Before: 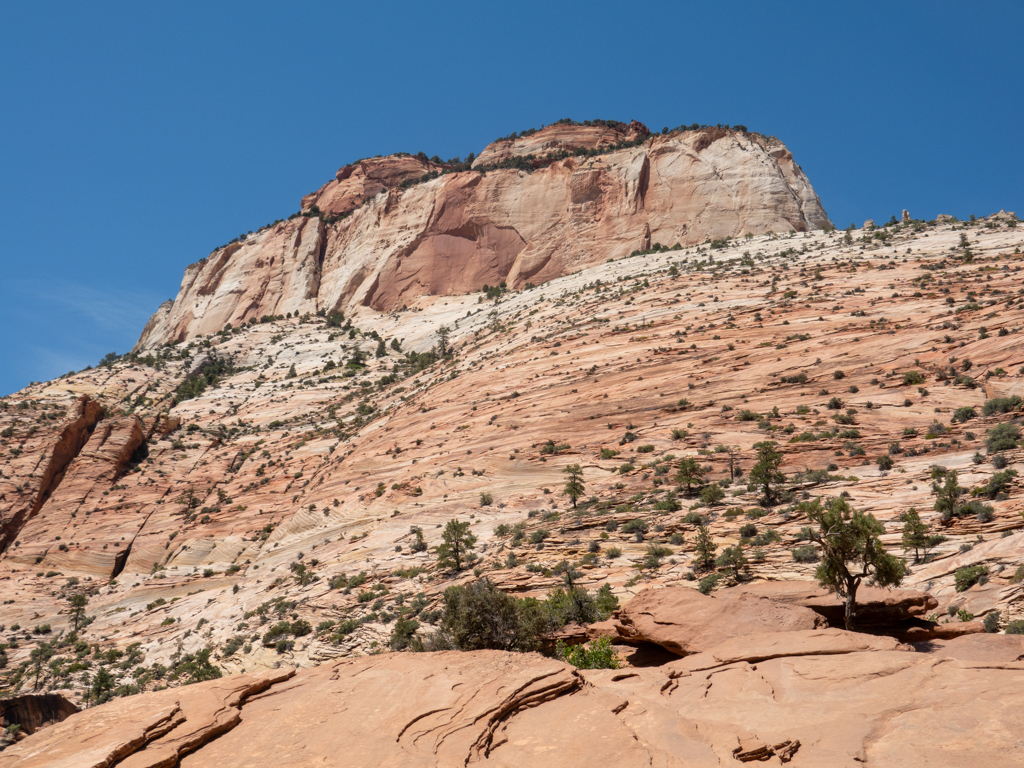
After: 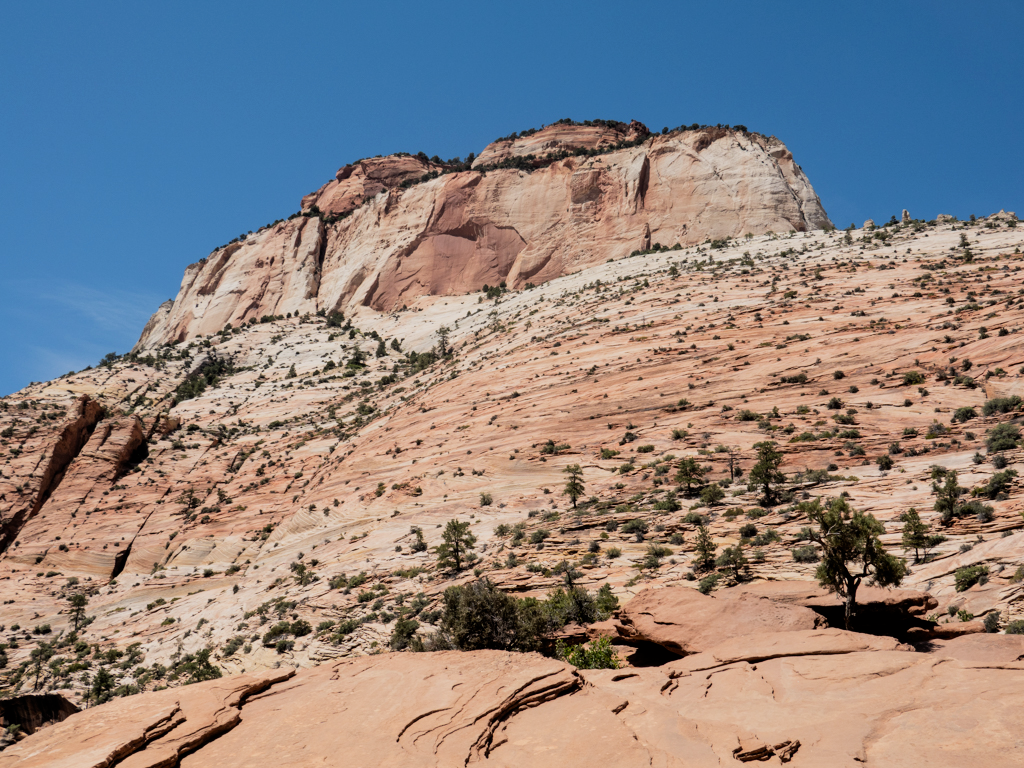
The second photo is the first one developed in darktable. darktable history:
filmic rgb: black relative exposure -5.02 EV, white relative exposure 3.97 EV, hardness 2.89, contrast 1.3, contrast in shadows safe
